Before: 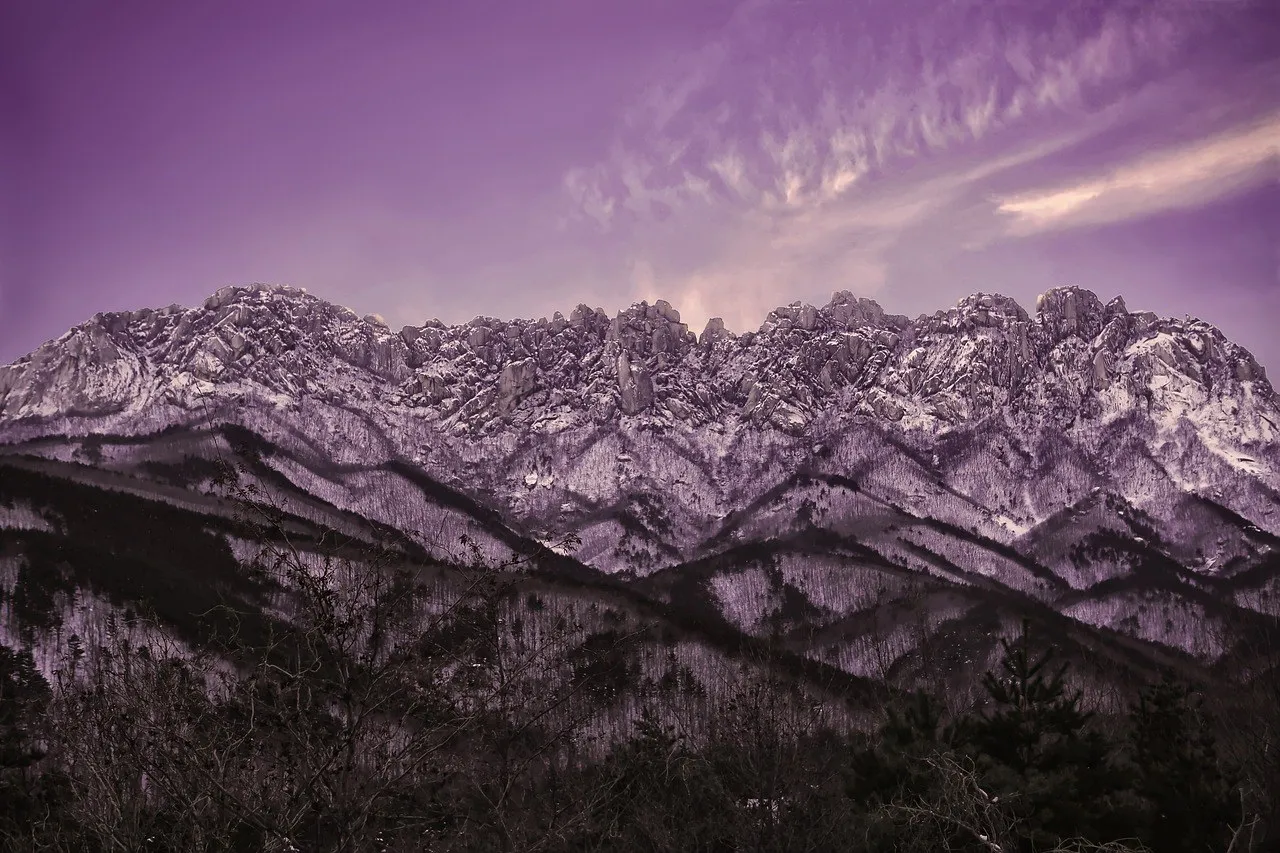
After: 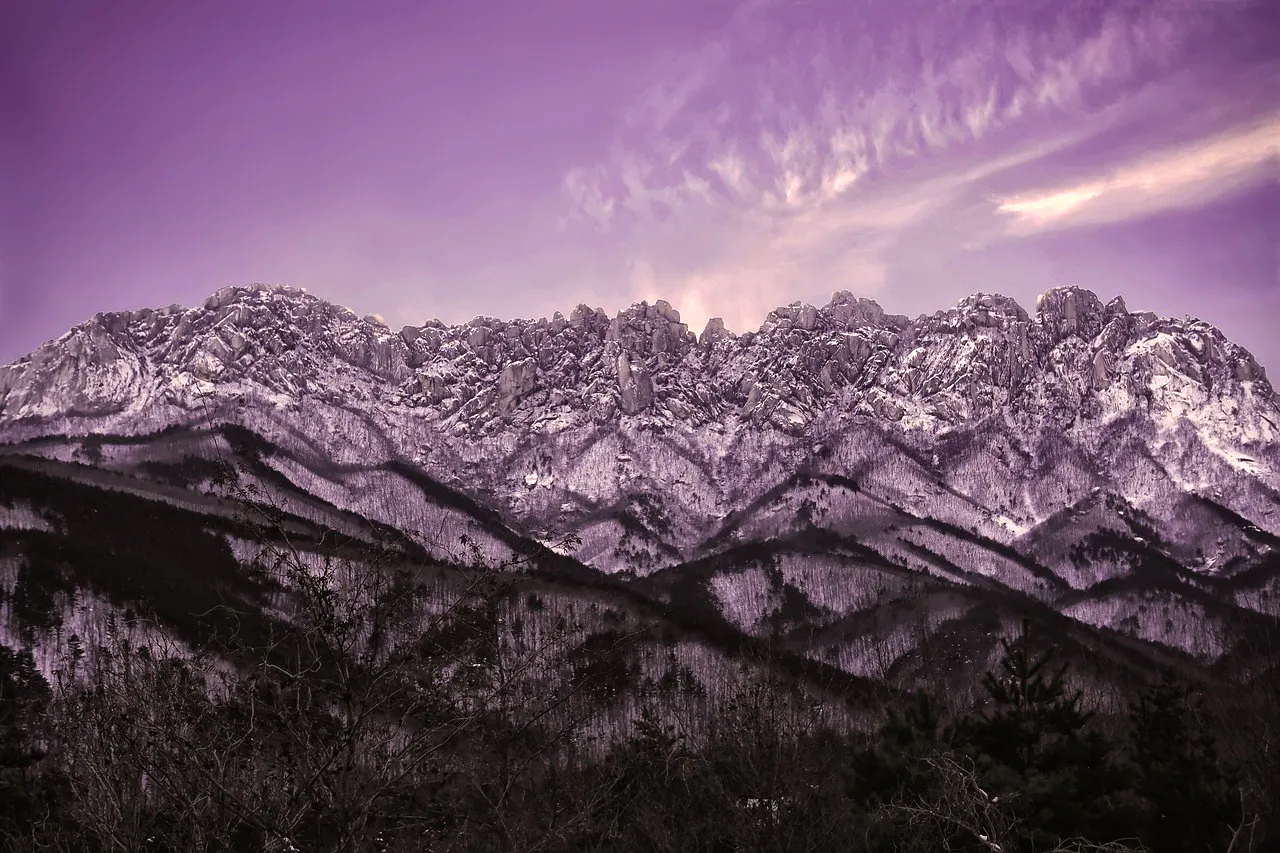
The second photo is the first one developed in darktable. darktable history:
tone equalizer: -8 EV -0.379 EV, -7 EV -0.415 EV, -6 EV -0.328 EV, -5 EV -0.198 EV, -3 EV 0.239 EV, -2 EV 0.354 EV, -1 EV 0.39 EV, +0 EV 0.437 EV
